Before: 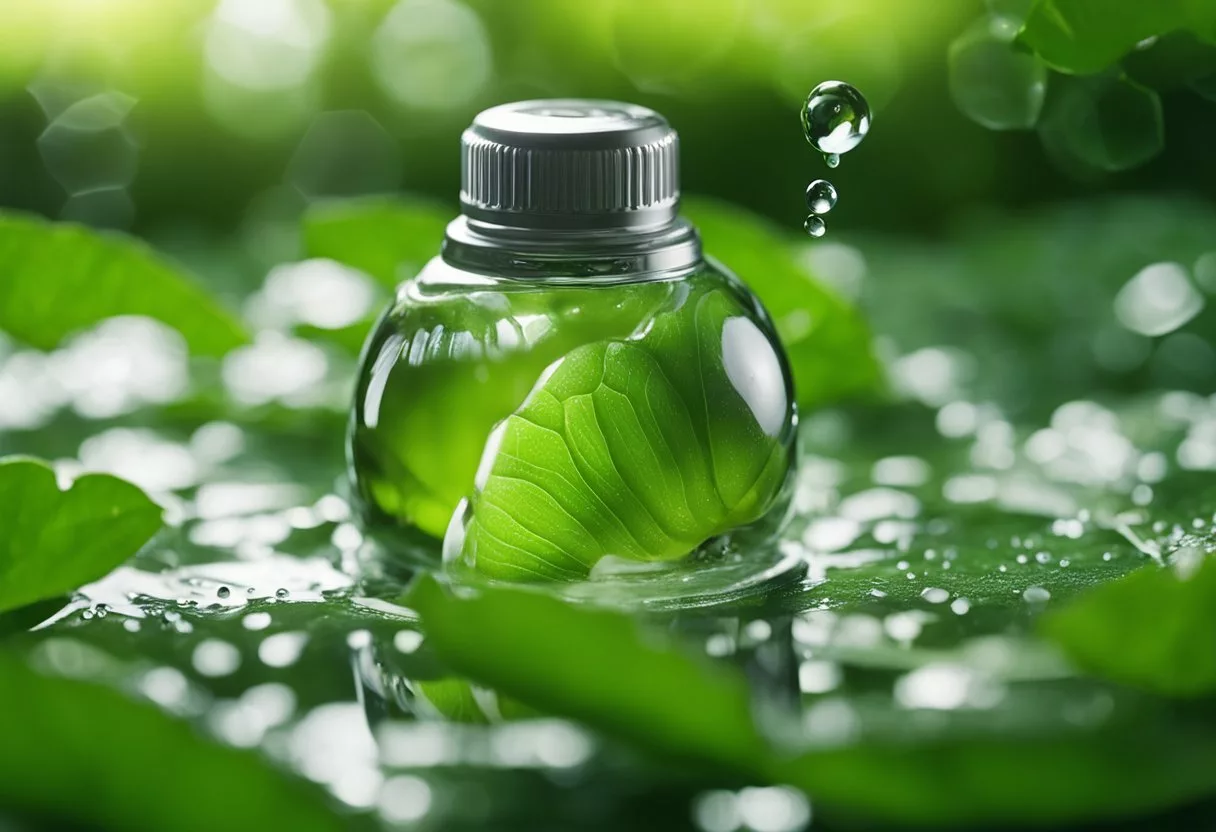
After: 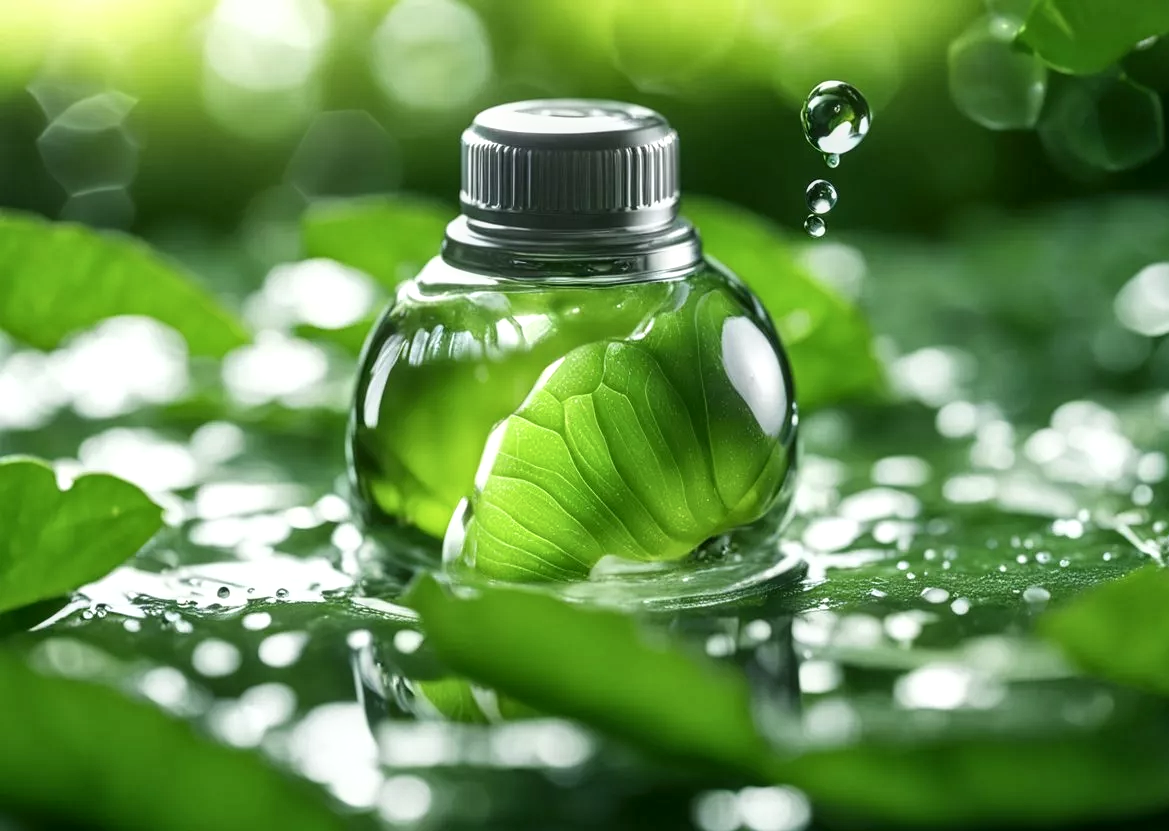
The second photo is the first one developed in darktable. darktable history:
local contrast: on, module defaults
tone curve: curves: ch0 [(0, 0) (0.003, 0.002) (0.011, 0.009) (0.025, 0.021) (0.044, 0.037) (0.069, 0.058) (0.1, 0.083) (0.136, 0.122) (0.177, 0.165) (0.224, 0.216) (0.277, 0.277) (0.335, 0.344) (0.399, 0.418) (0.468, 0.499) (0.543, 0.586) (0.623, 0.679) (0.709, 0.779) (0.801, 0.877) (0.898, 0.977) (1, 1)], color space Lab, independent channels, preserve colors none
color zones: curves: ch1 [(0, 0.513) (0.143, 0.524) (0.286, 0.511) (0.429, 0.506) (0.571, 0.503) (0.714, 0.503) (0.857, 0.508) (1, 0.513)]
crop: right 3.848%, bottom 0.04%
